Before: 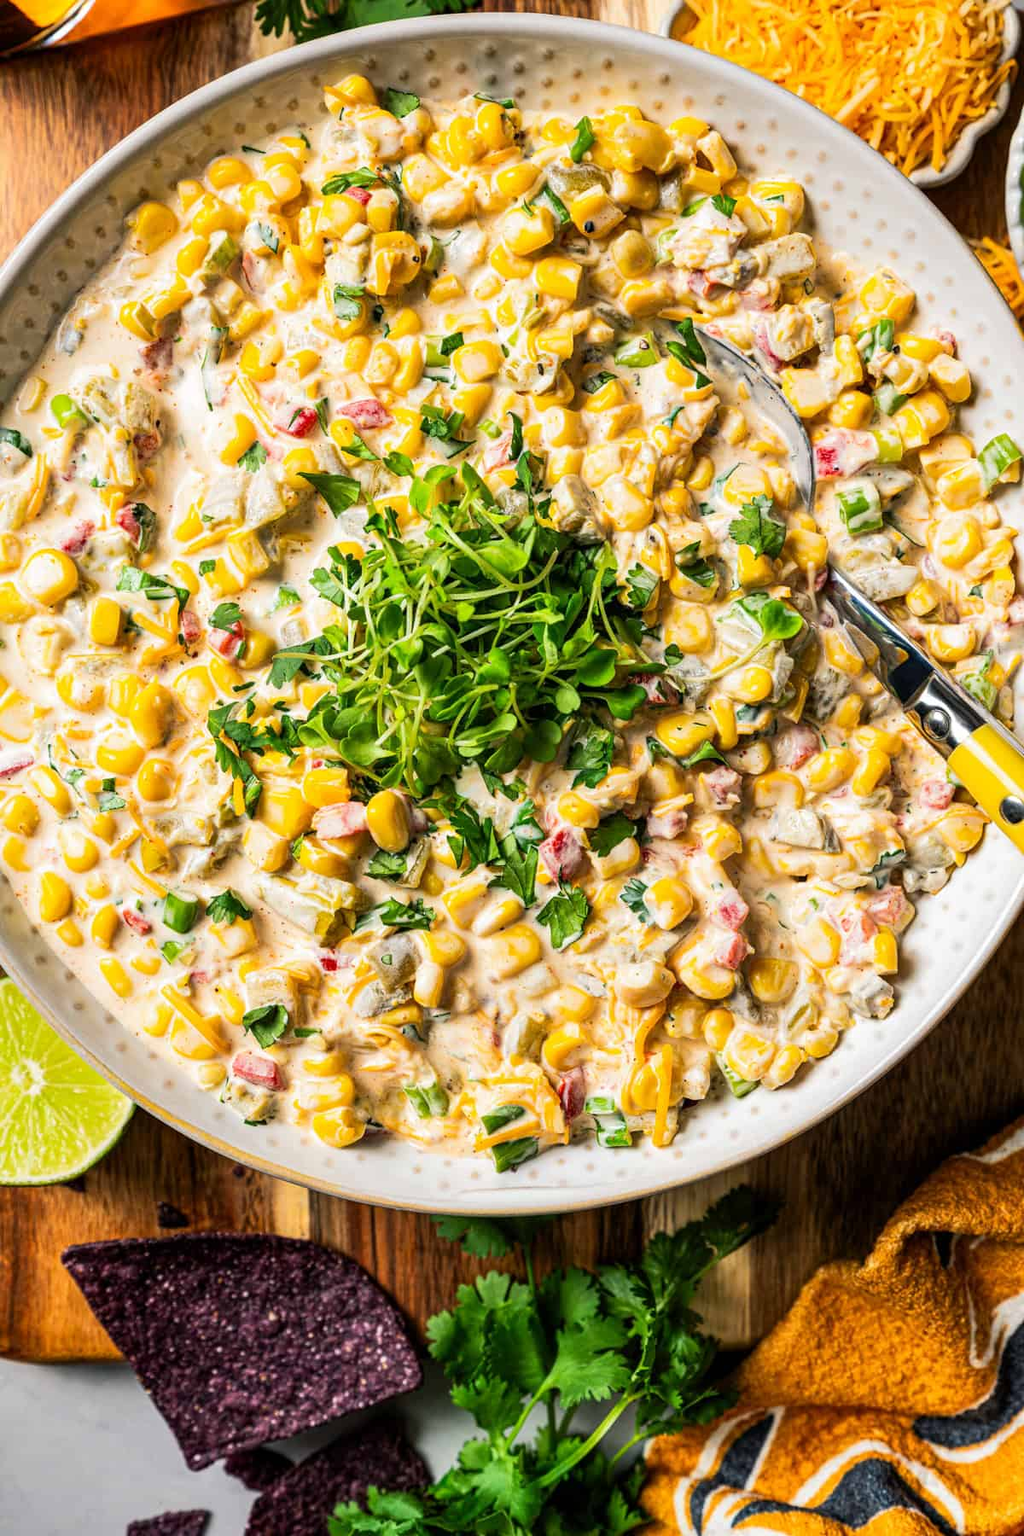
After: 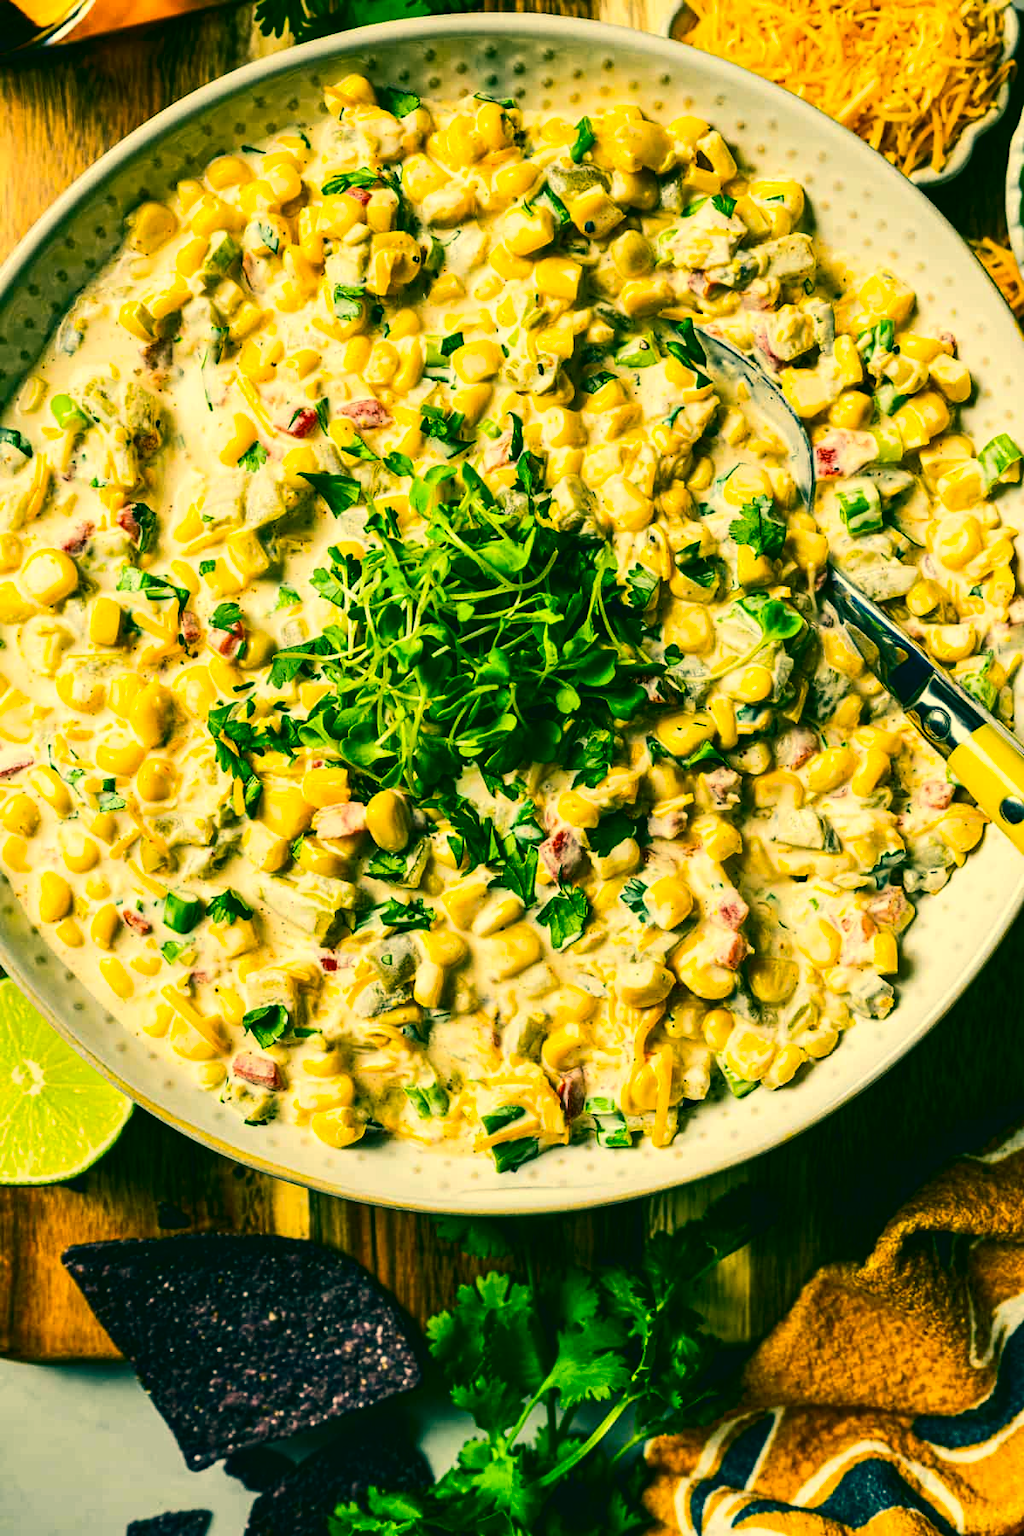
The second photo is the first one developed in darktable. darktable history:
color correction: highlights a* 1.88, highlights b* 33.92, shadows a* -36.83, shadows b* -5.46
contrast brightness saturation: contrast 0.209, brightness -0.109, saturation 0.207
